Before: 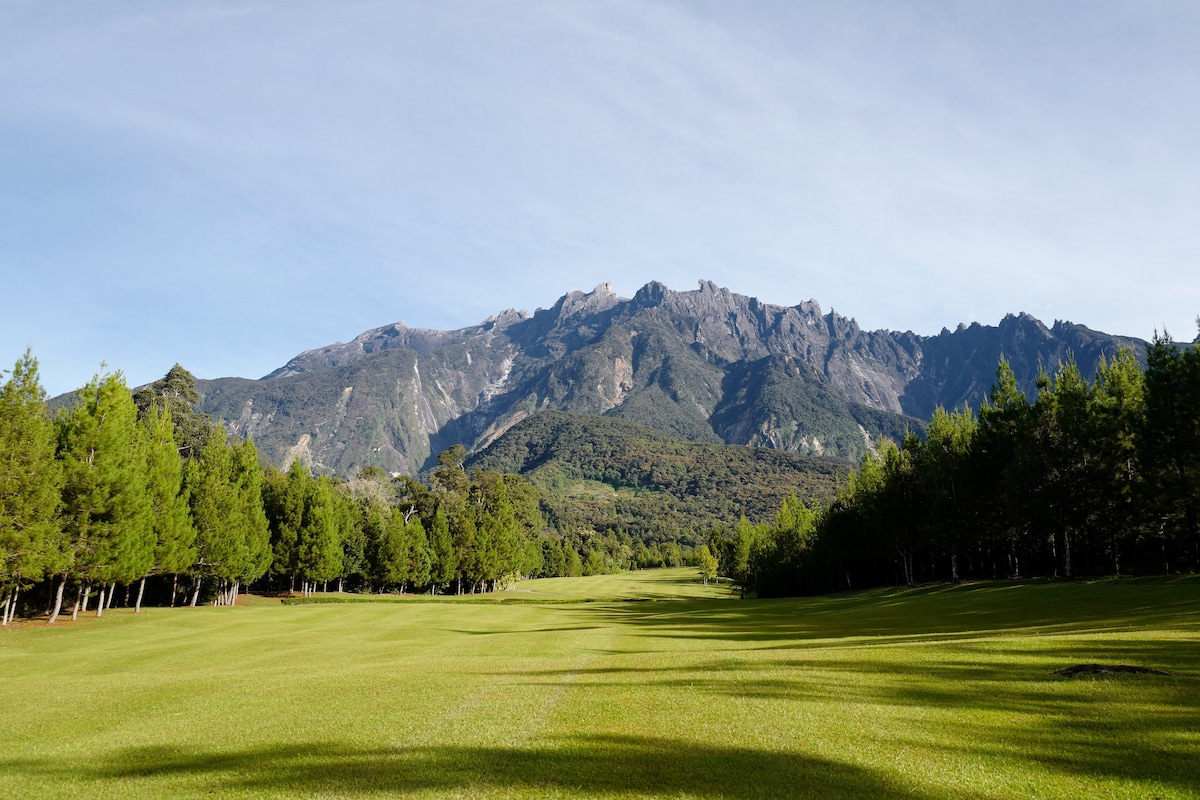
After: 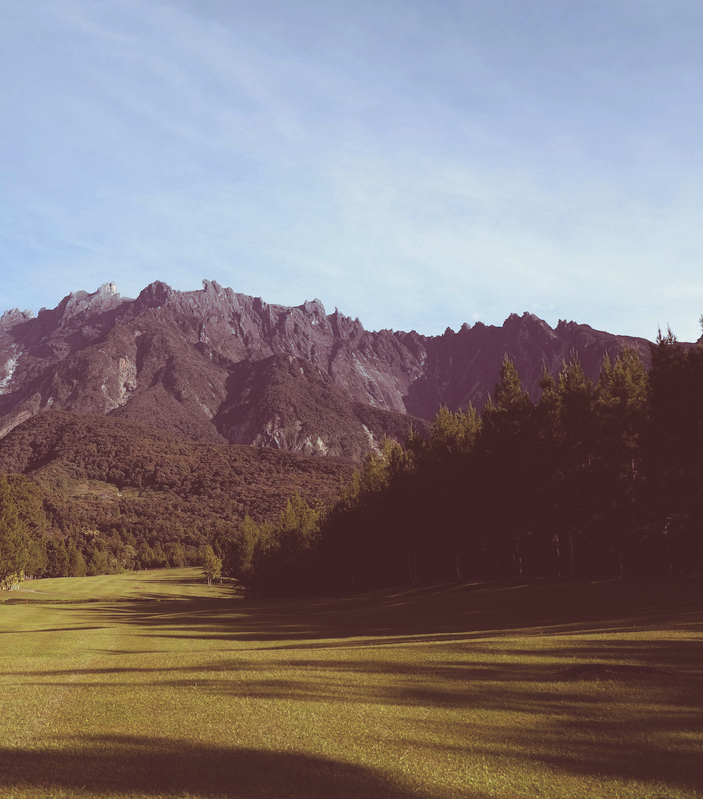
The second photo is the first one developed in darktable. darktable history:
contrast equalizer: octaves 7, y [[0.6 ×6], [0.55 ×6], [0 ×6], [0 ×6], [0 ×6]], mix -0.3
split-toning: on, module defaults
crop: left 41.402%
rgb curve: curves: ch0 [(0, 0.186) (0.314, 0.284) (0.775, 0.708) (1, 1)], compensate middle gray true, preserve colors none
